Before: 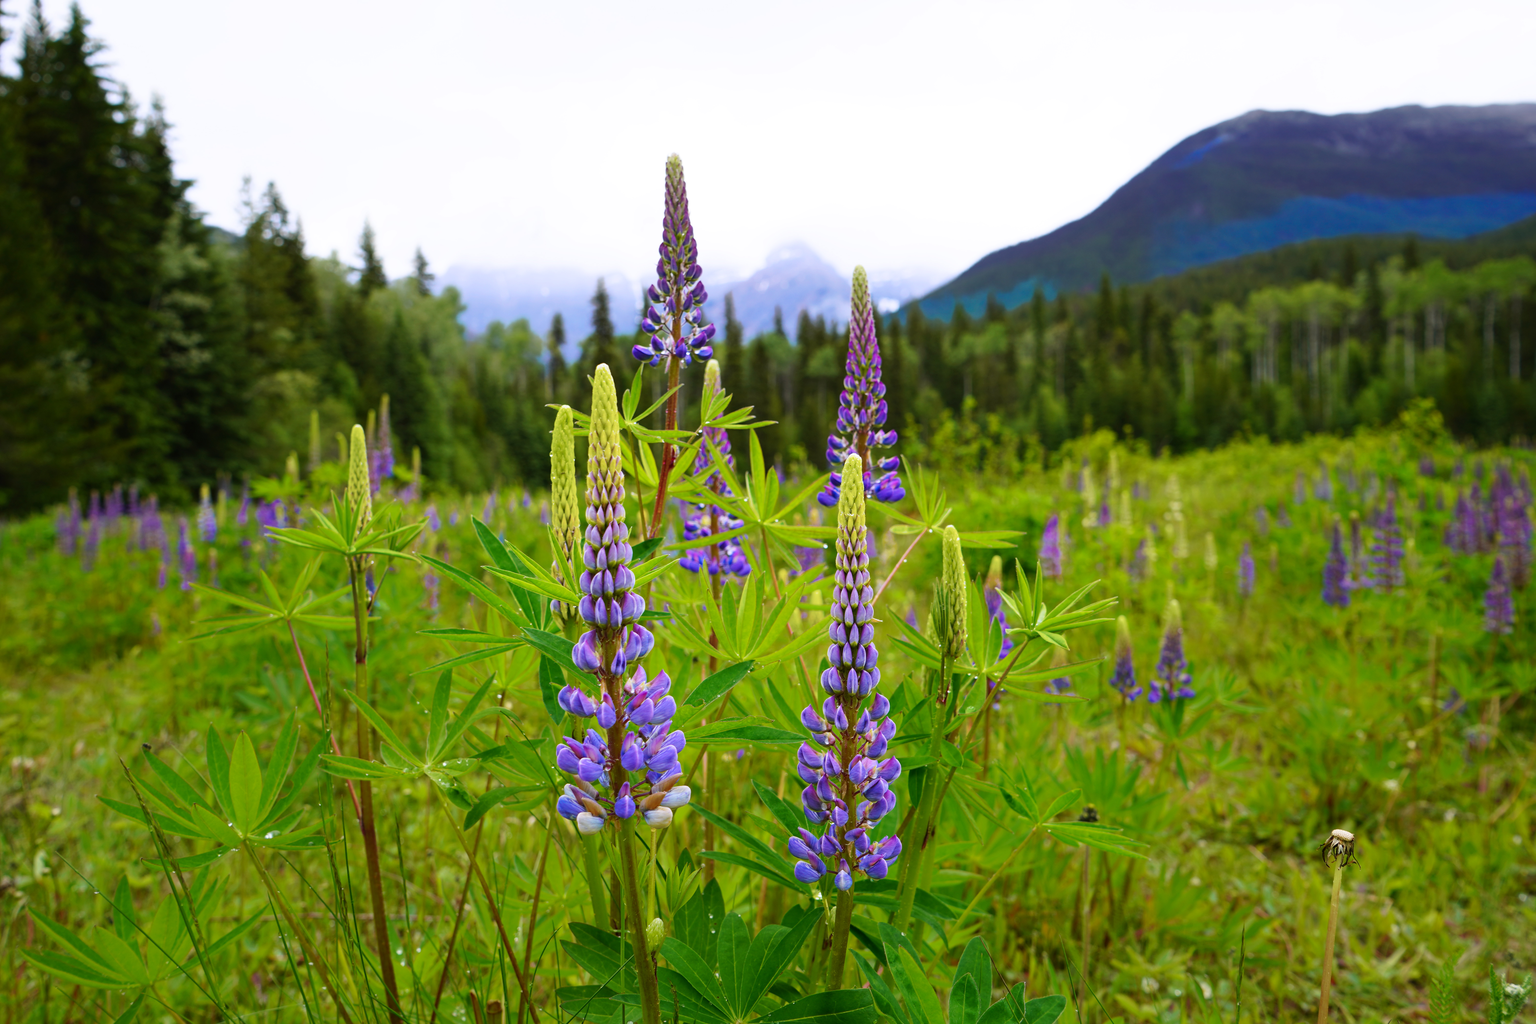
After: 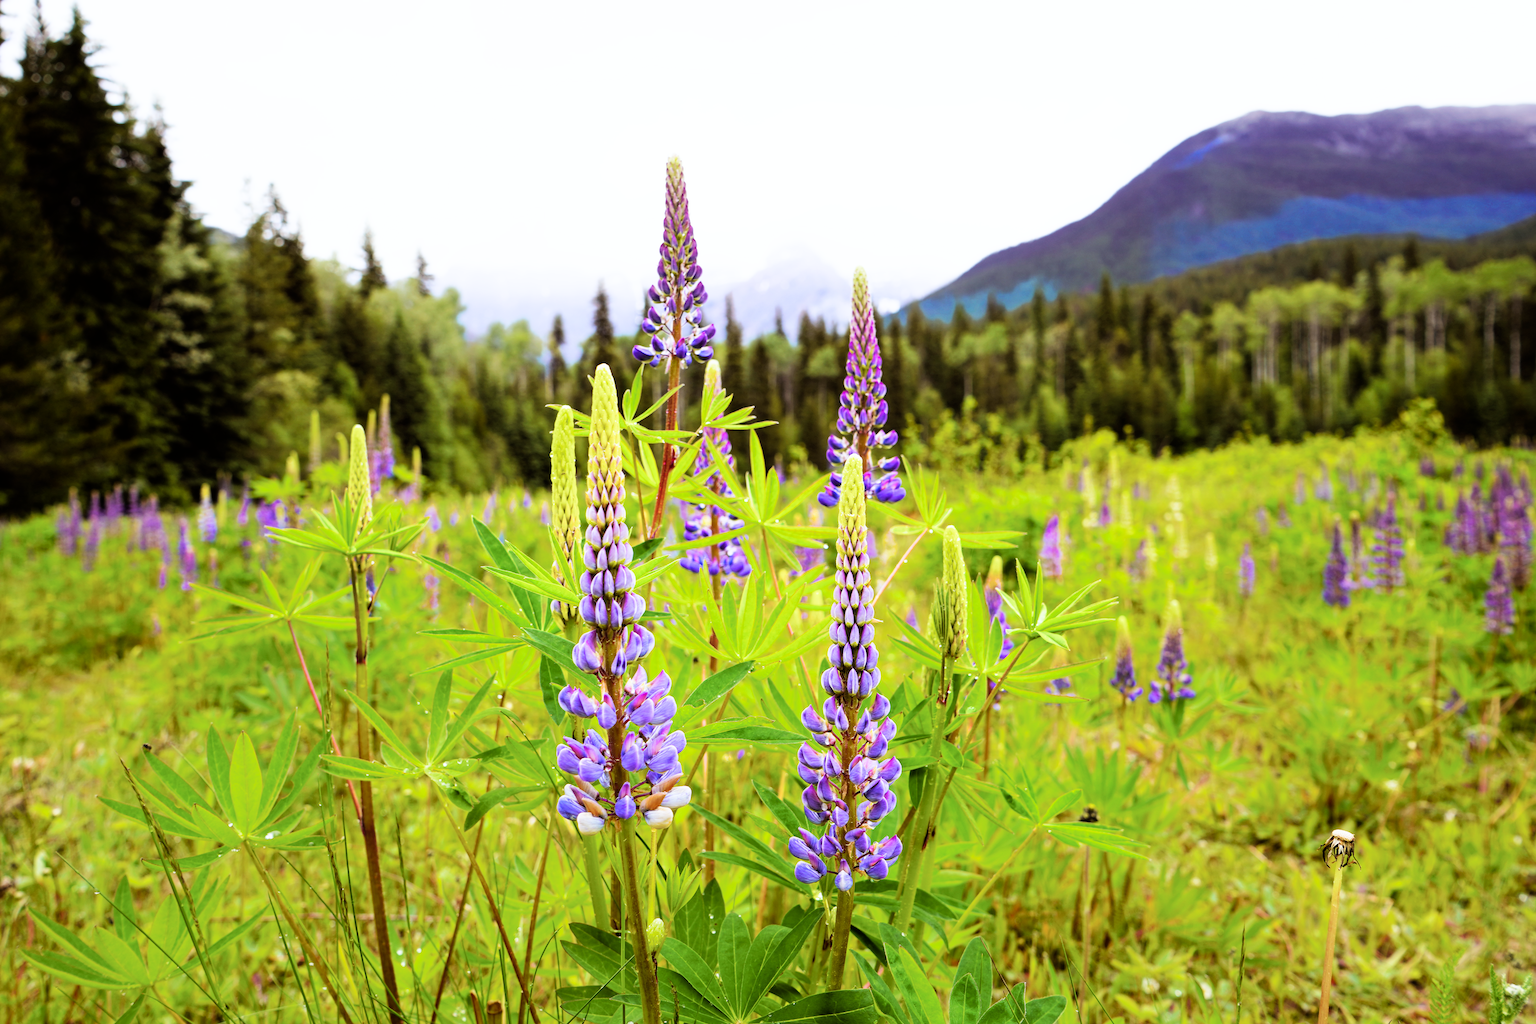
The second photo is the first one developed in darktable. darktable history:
filmic rgb: black relative exposure -5 EV, white relative exposure 3.5 EV, hardness 3.19, contrast 1.4, highlights saturation mix -50%
rgb levels: mode RGB, independent channels, levels [[0, 0.474, 1], [0, 0.5, 1], [0, 0.5, 1]]
exposure: exposure 0.935 EV, compensate highlight preservation false
